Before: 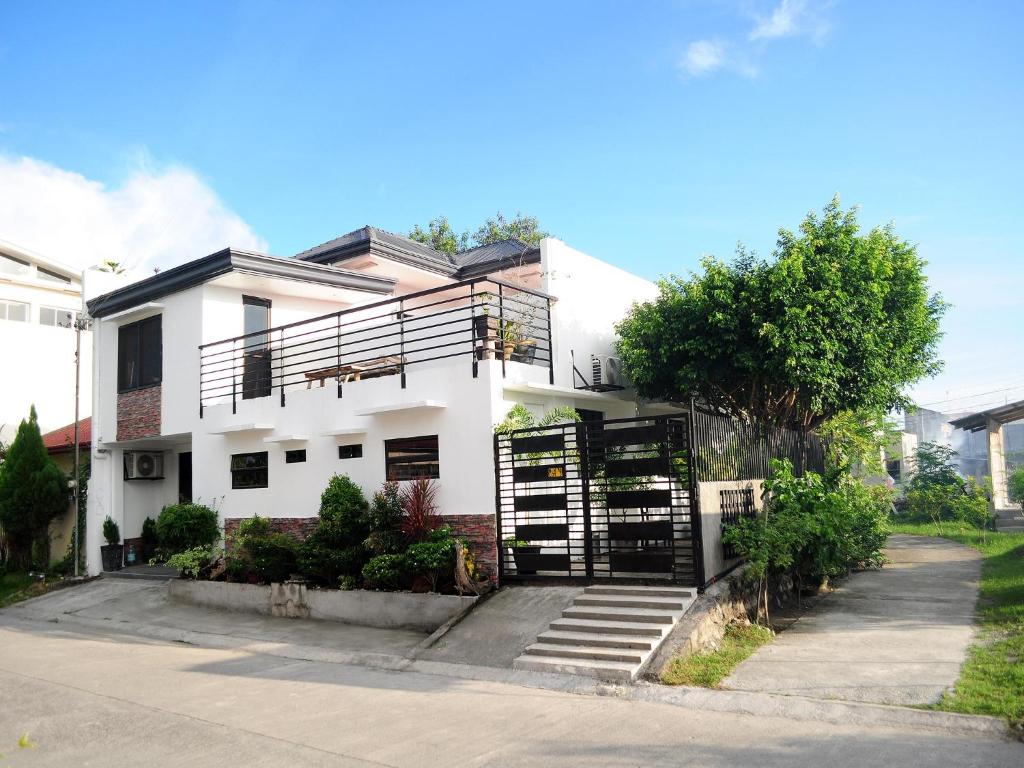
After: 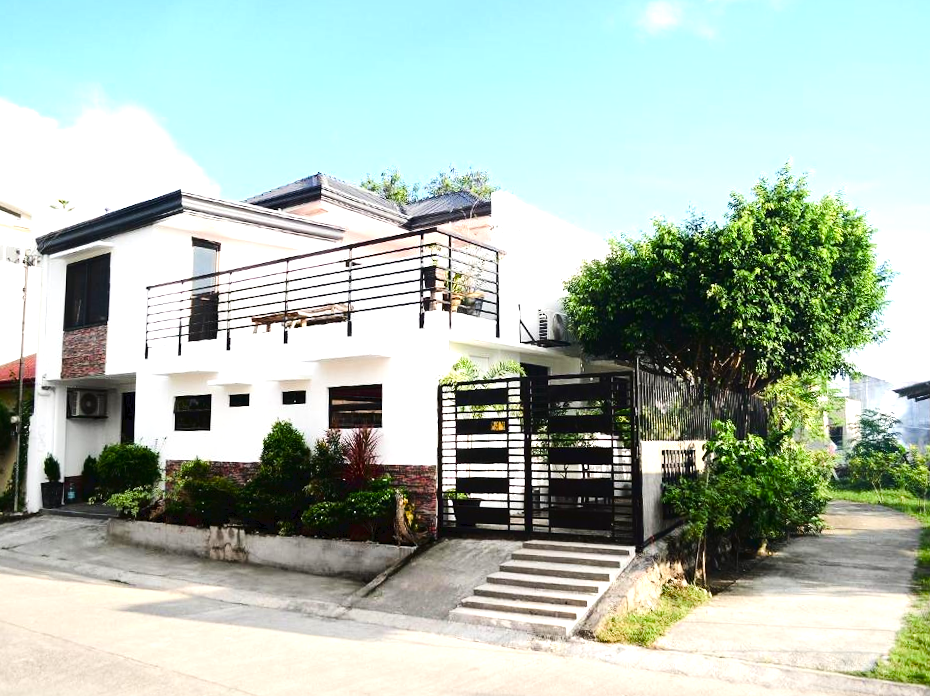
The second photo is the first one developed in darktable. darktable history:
exposure: exposure 0.212 EV, compensate highlight preservation false
crop and rotate: angle -2.11°, left 3.132%, top 4.217%, right 1.583%, bottom 0.739%
color balance rgb: perceptual saturation grading › global saturation 20%, perceptual saturation grading › highlights -50.6%, perceptual saturation grading › shadows 31.119%, perceptual brilliance grading › global brilliance 15.366%, perceptual brilliance grading › shadows -34.38%, global vibrance 20%
tone curve: curves: ch0 [(0, 0) (0.003, 0.031) (0.011, 0.033) (0.025, 0.036) (0.044, 0.045) (0.069, 0.06) (0.1, 0.079) (0.136, 0.109) (0.177, 0.15) (0.224, 0.192) (0.277, 0.262) (0.335, 0.347) (0.399, 0.433) (0.468, 0.528) (0.543, 0.624) (0.623, 0.705) (0.709, 0.788) (0.801, 0.865) (0.898, 0.933) (1, 1)], color space Lab, linked channels, preserve colors none
